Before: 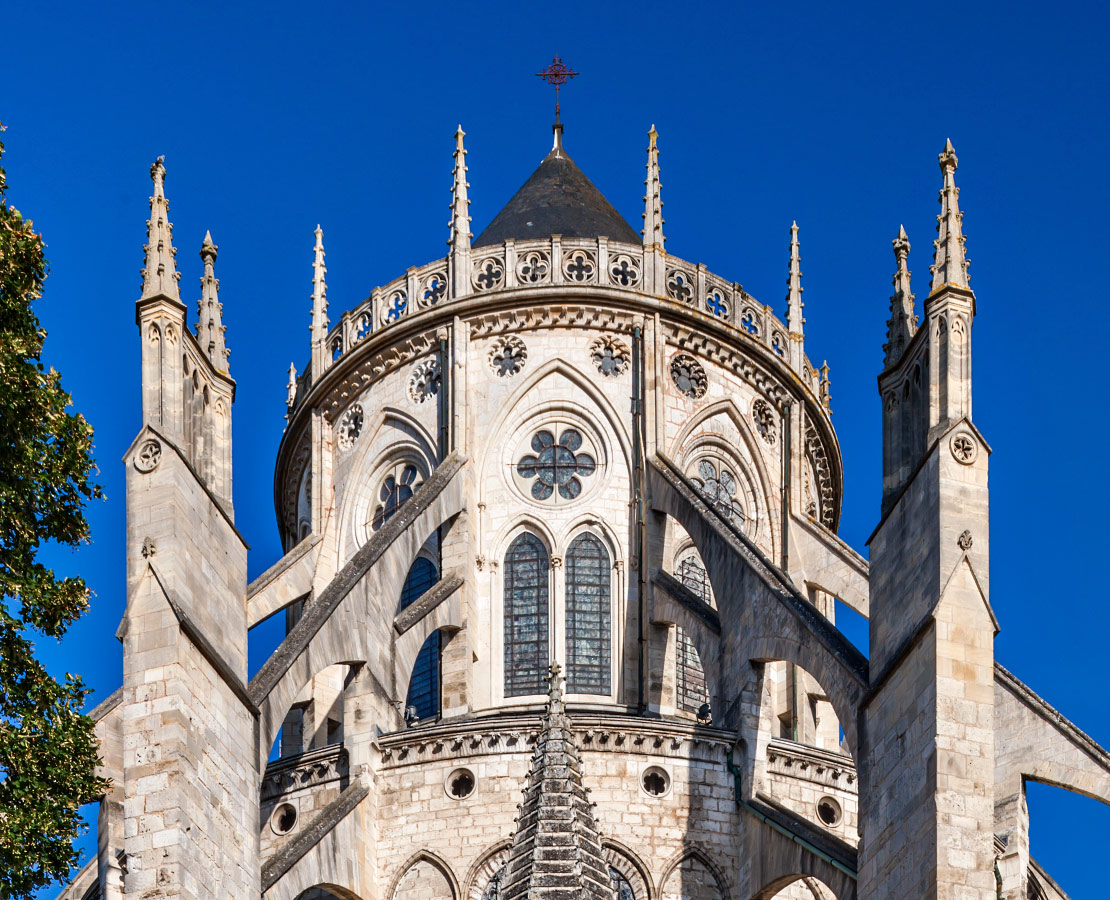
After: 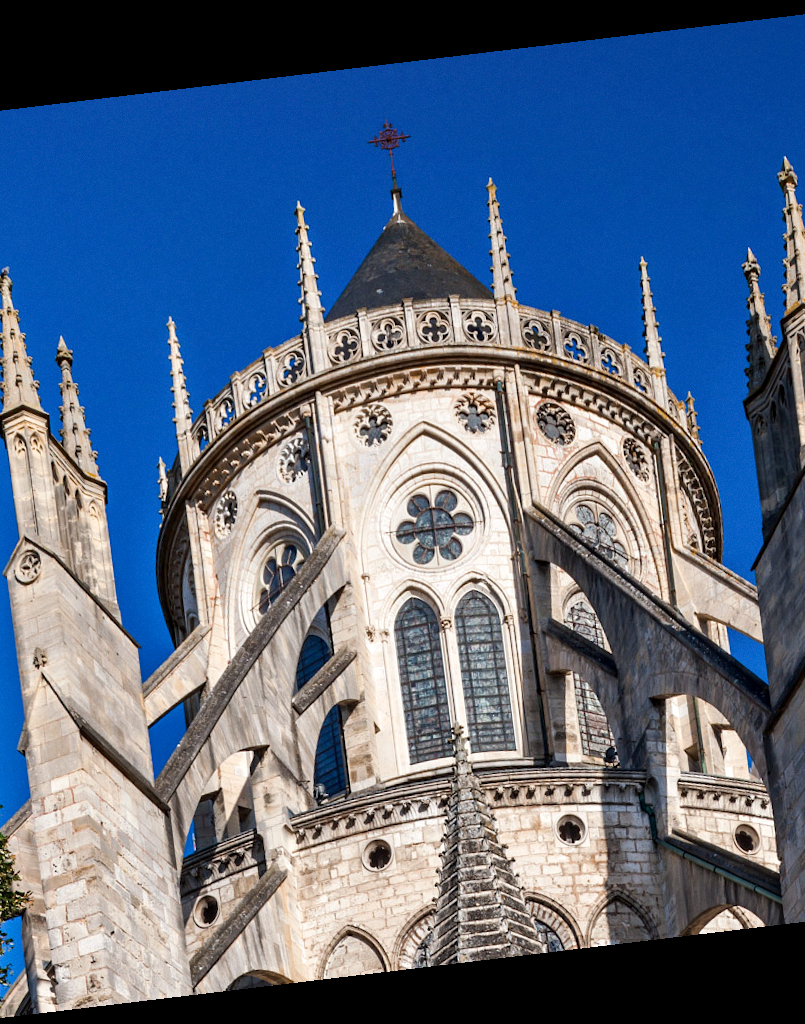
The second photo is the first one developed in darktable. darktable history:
local contrast: mode bilateral grid, contrast 20, coarseness 50, detail 120%, midtone range 0.2
rotate and perspective: rotation -6.83°, automatic cropping off
crop and rotate: left 14.385%, right 18.948%
grain: coarseness 0.09 ISO, strength 10%
